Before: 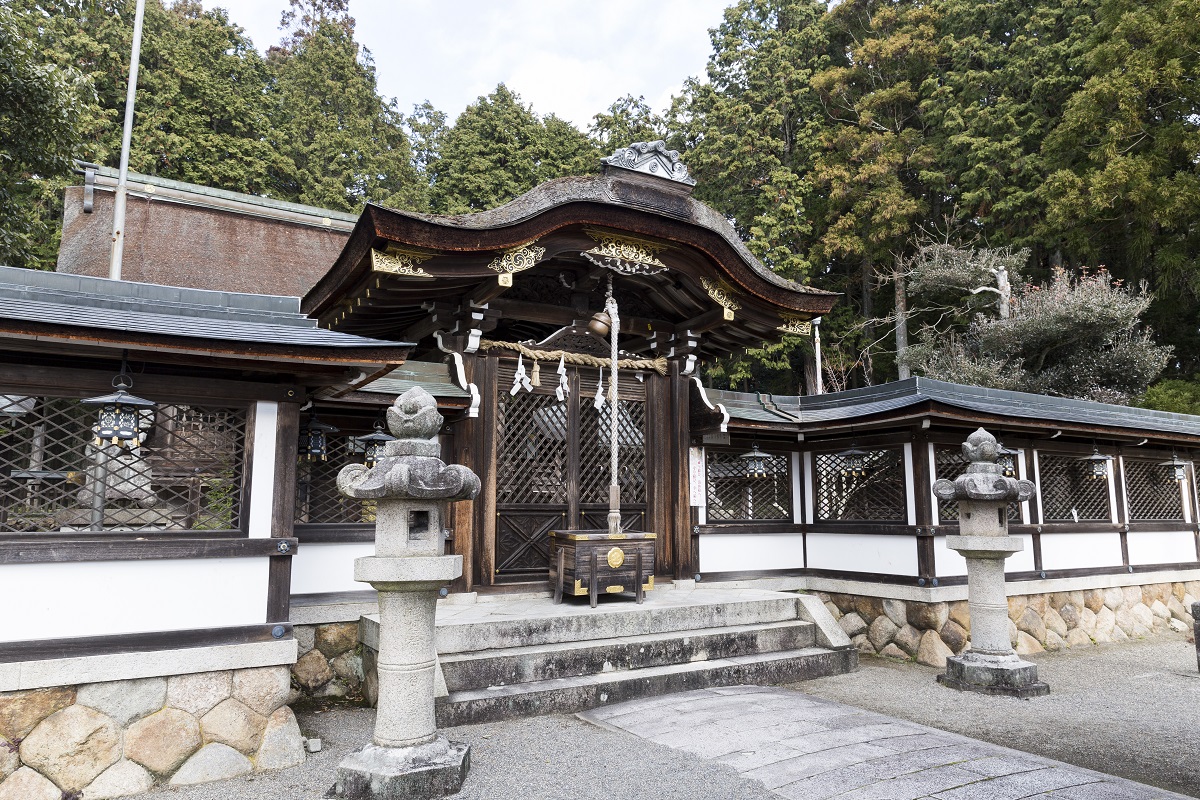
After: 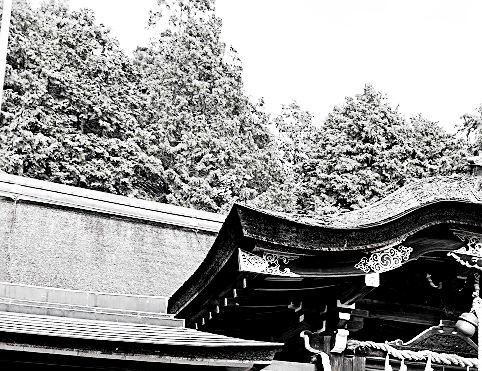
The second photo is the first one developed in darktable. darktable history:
sharpen: on, module defaults
exposure: black level correction 0, exposure 0.893 EV, compensate highlight preservation false
local contrast: highlights 107%, shadows 103%, detail 120%, midtone range 0.2
crop and rotate: left 11.121%, top 0.105%, right 48.677%, bottom 53.402%
haze removal: strength 0.282, distance 0.253, compatibility mode true
filmic rgb: black relative exposure -5.02 EV, white relative exposure 3.51 EV, hardness 3.18, contrast 1.196, highlights saturation mix -48.57%, add noise in highlights 0.001, preserve chrominance no, color science v3 (2019), use custom middle-gray values true, contrast in highlights soft
velvia: on, module defaults
contrast brightness saturation: contrast 0.202, brightness 0.162, saturation 0.226
